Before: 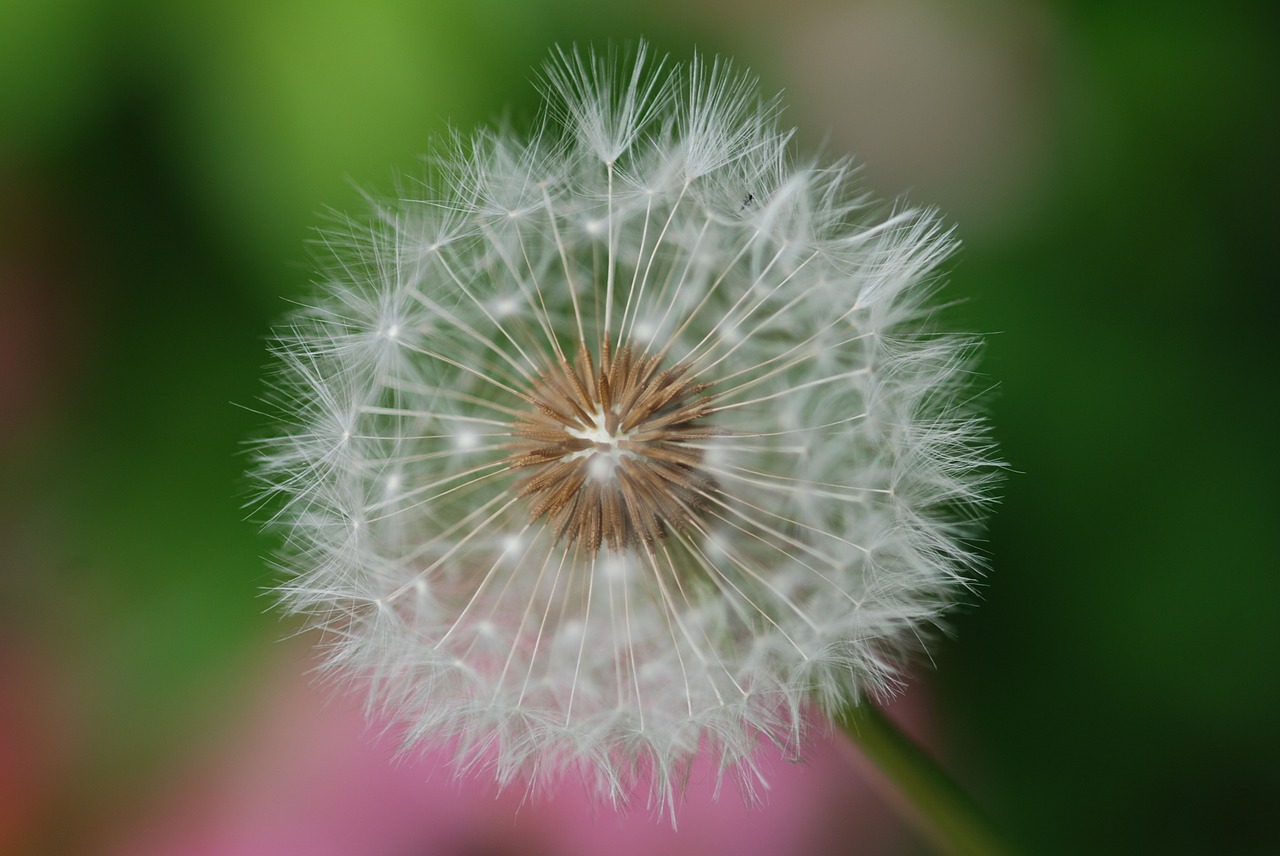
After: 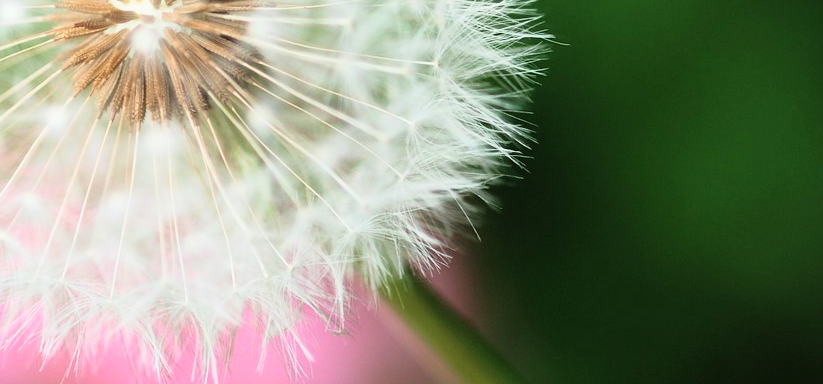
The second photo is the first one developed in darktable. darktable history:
base curve: curves: ch0 [(0, 0) (0.012, 0.01) (0.073, 0.168) (0.31, 0.711) (0.645, 0.957) (1, 1)]
crop and rotate: left 35.659%, top 50.141%, bottom 4.934%
local contrast: mode bilateral grid, contrast 99, coarseness 100, detail 89%, midtone range 0.2
